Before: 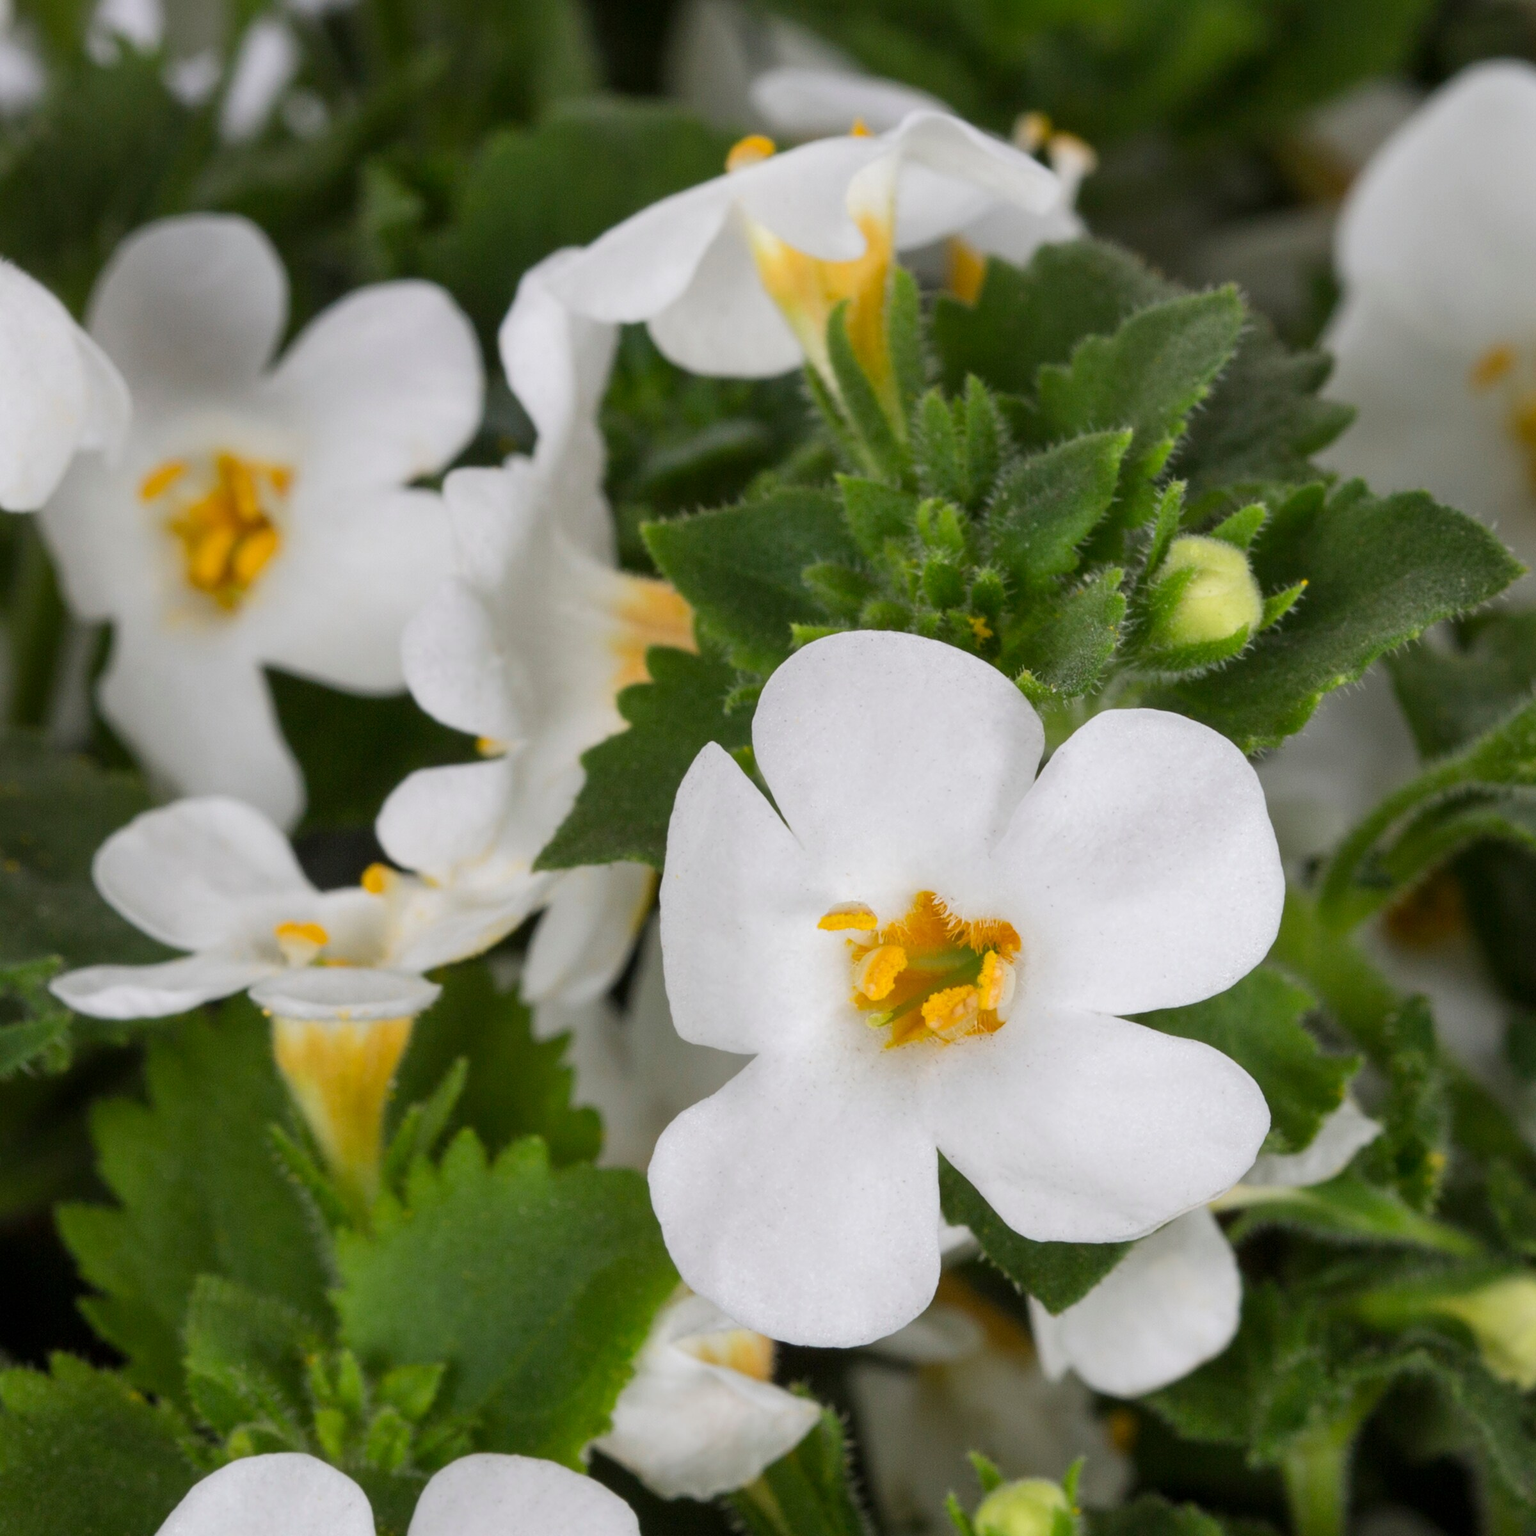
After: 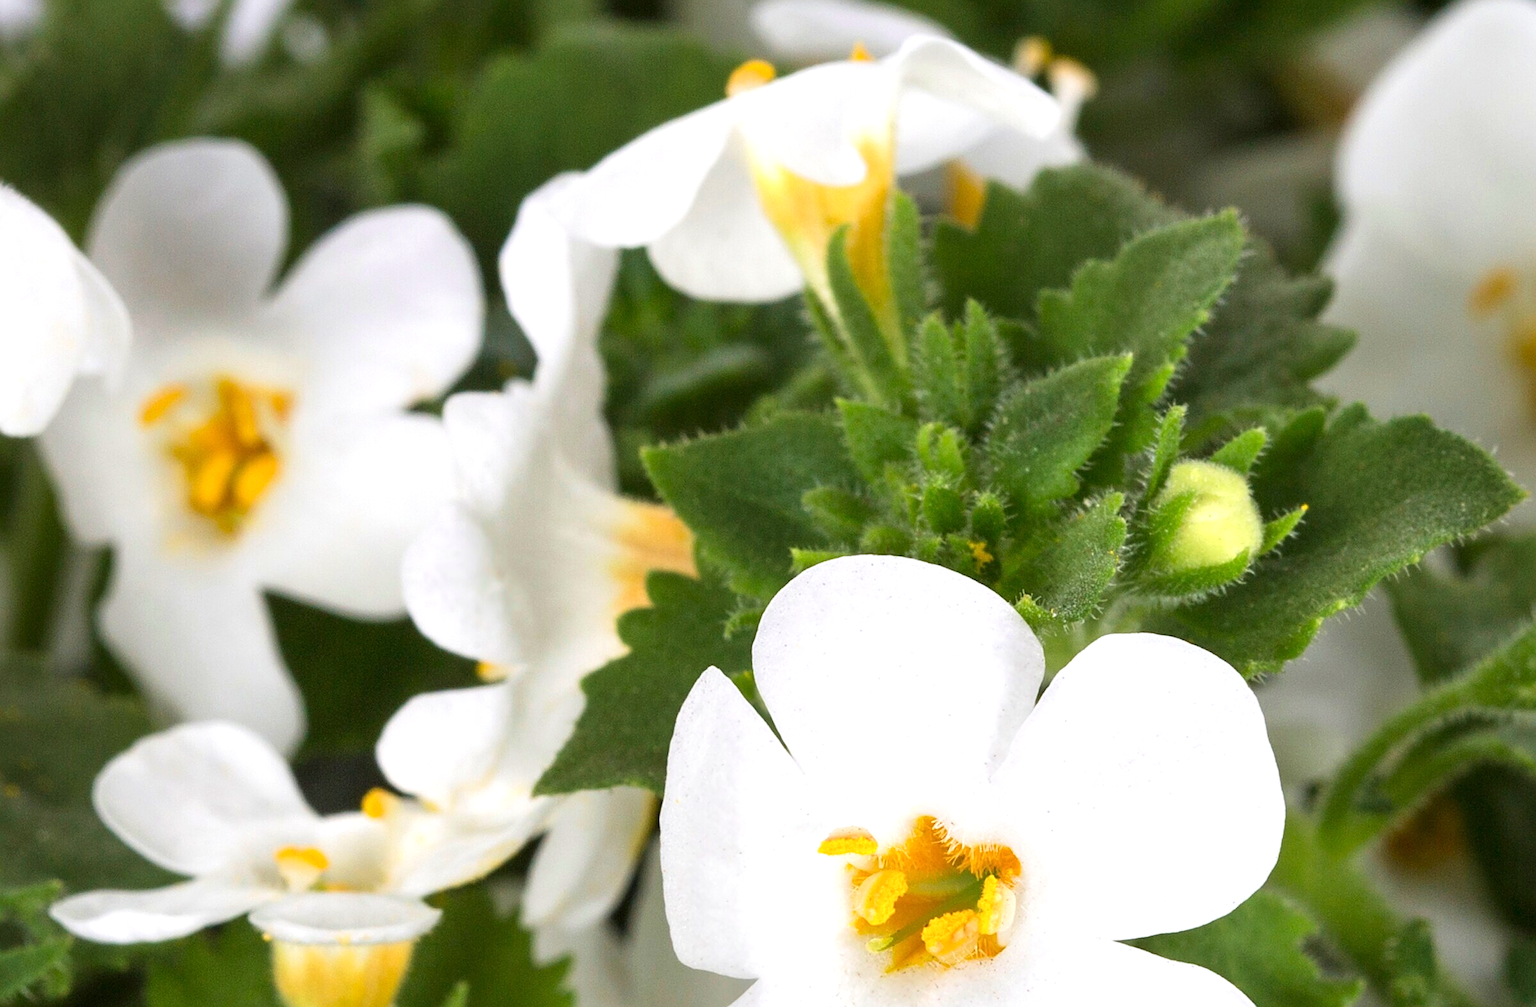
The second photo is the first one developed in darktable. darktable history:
crop and rotate: top 4.944%, bottom 29.471%
sharpen: on, module defaults
exposure: exposure 0.702 EV, compensate exposure bias true, compensate highlight preservation false
velvia: on, module defaults
tone equalizer: mask exposure compensation -0.508 EV
